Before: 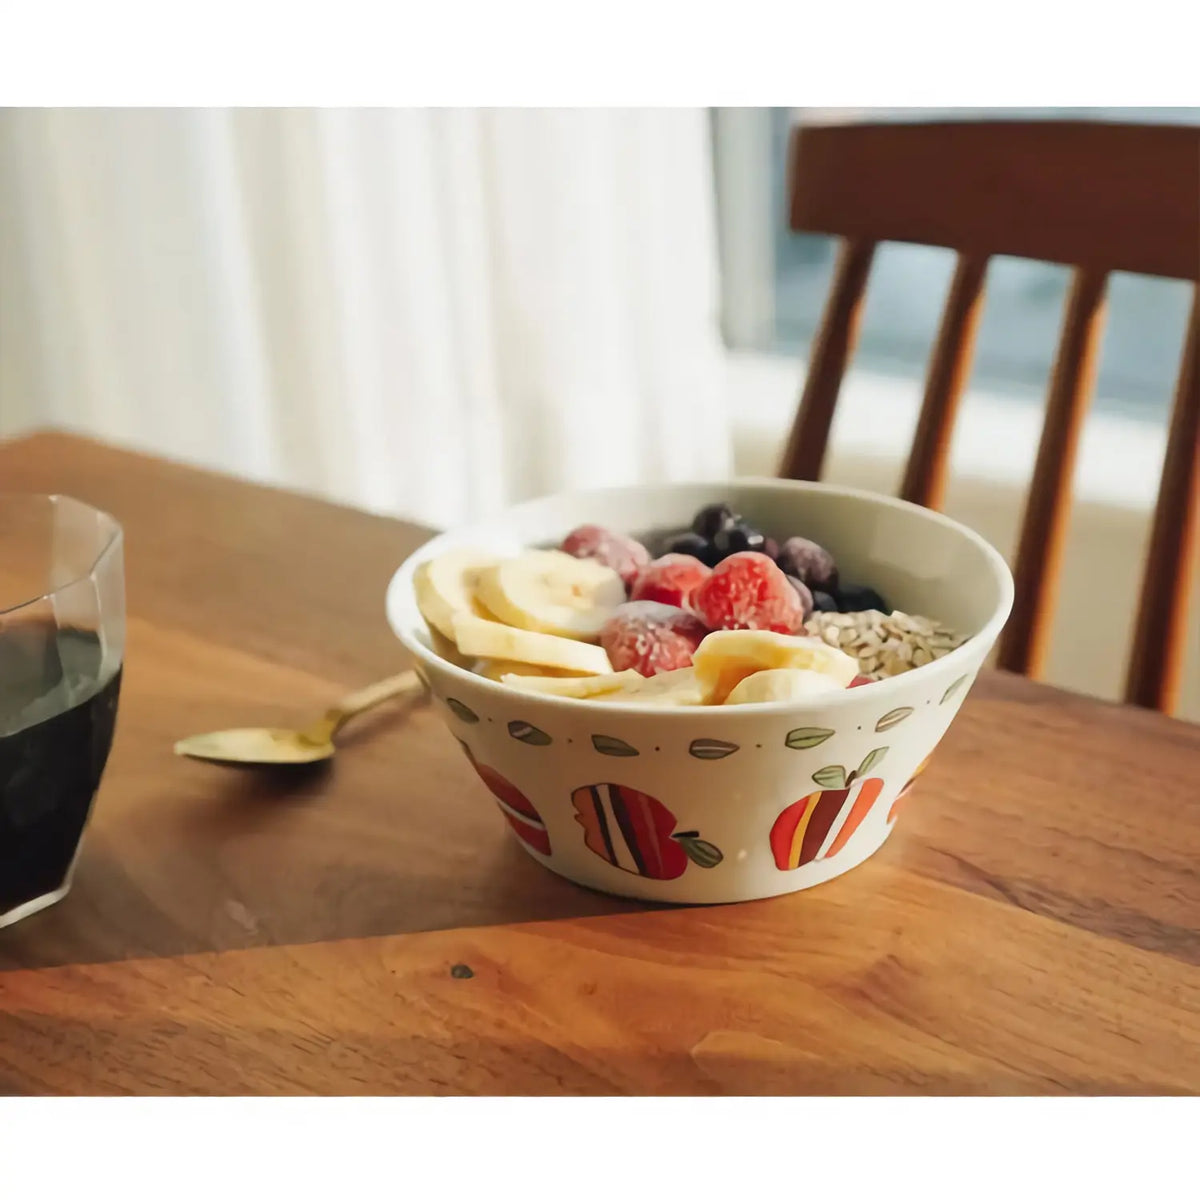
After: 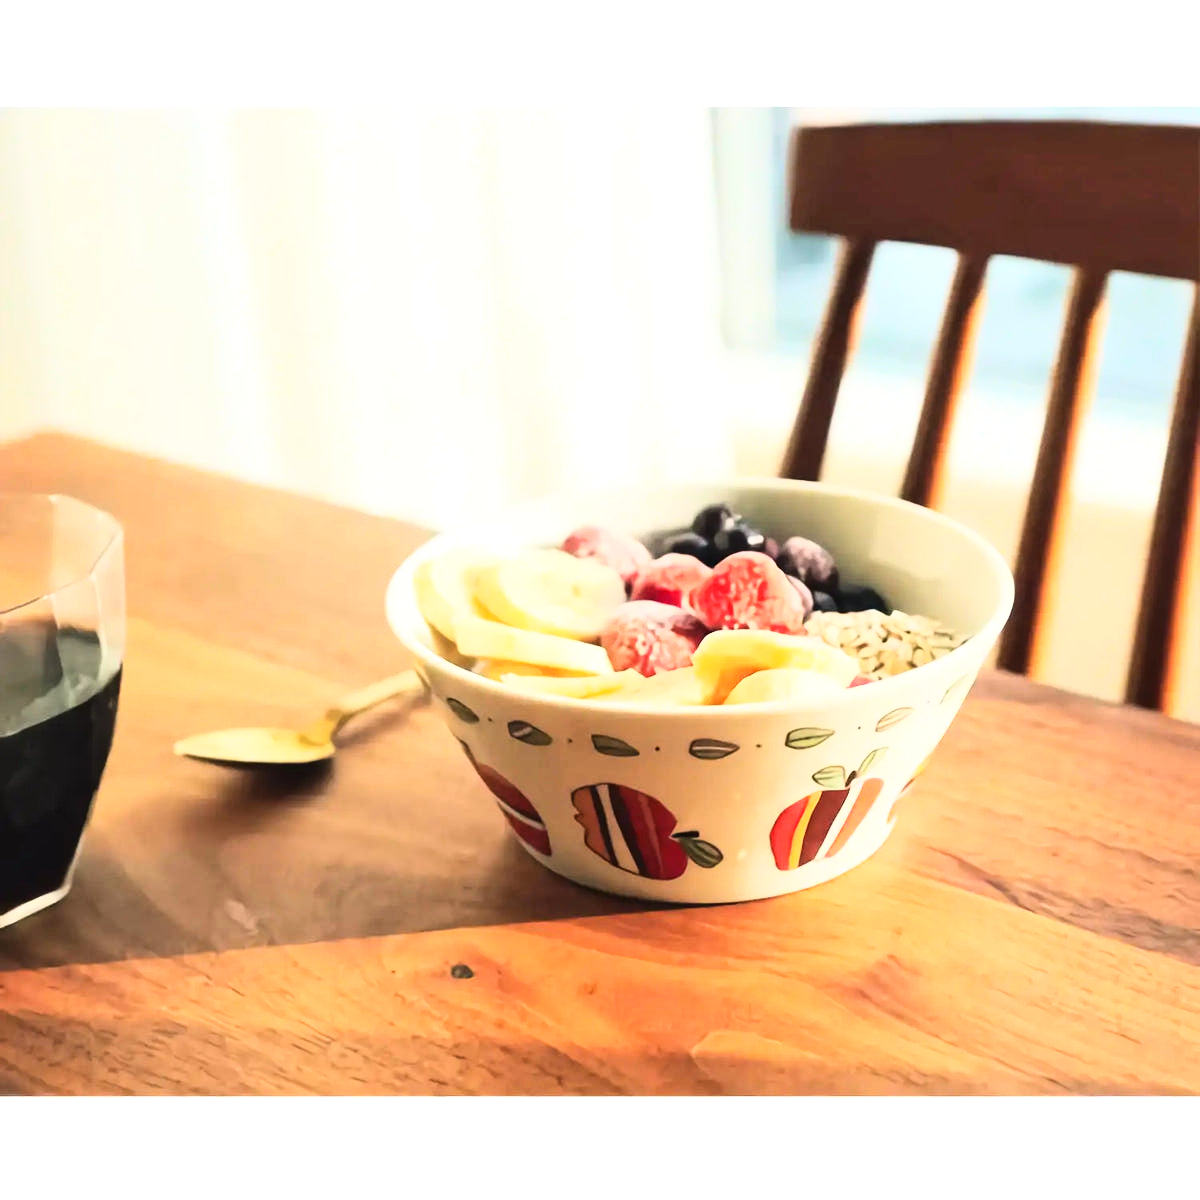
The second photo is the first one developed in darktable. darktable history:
base curve: curves: ch0 [(0, 0) (0.018, 0.026) (0.143, 0.37) (0.33, 0.731) (0.458, 0.853) (0.735, 0.965) (0.905, 0.986) (1, 1)]
tone equalizer: -8 EV -0.417 EV, -7 EV -0.389 EV, -6 EV -0.333 EV, -5 EV -0.222 EV, -3 EV 0.222 EV, -2 EV 0.333 EV, -1 EV 0.389 EV, +0 EV 0.417 EV, edges refinement/feathering 500, mask exposure compensation -1.57 EV, preserve details no
